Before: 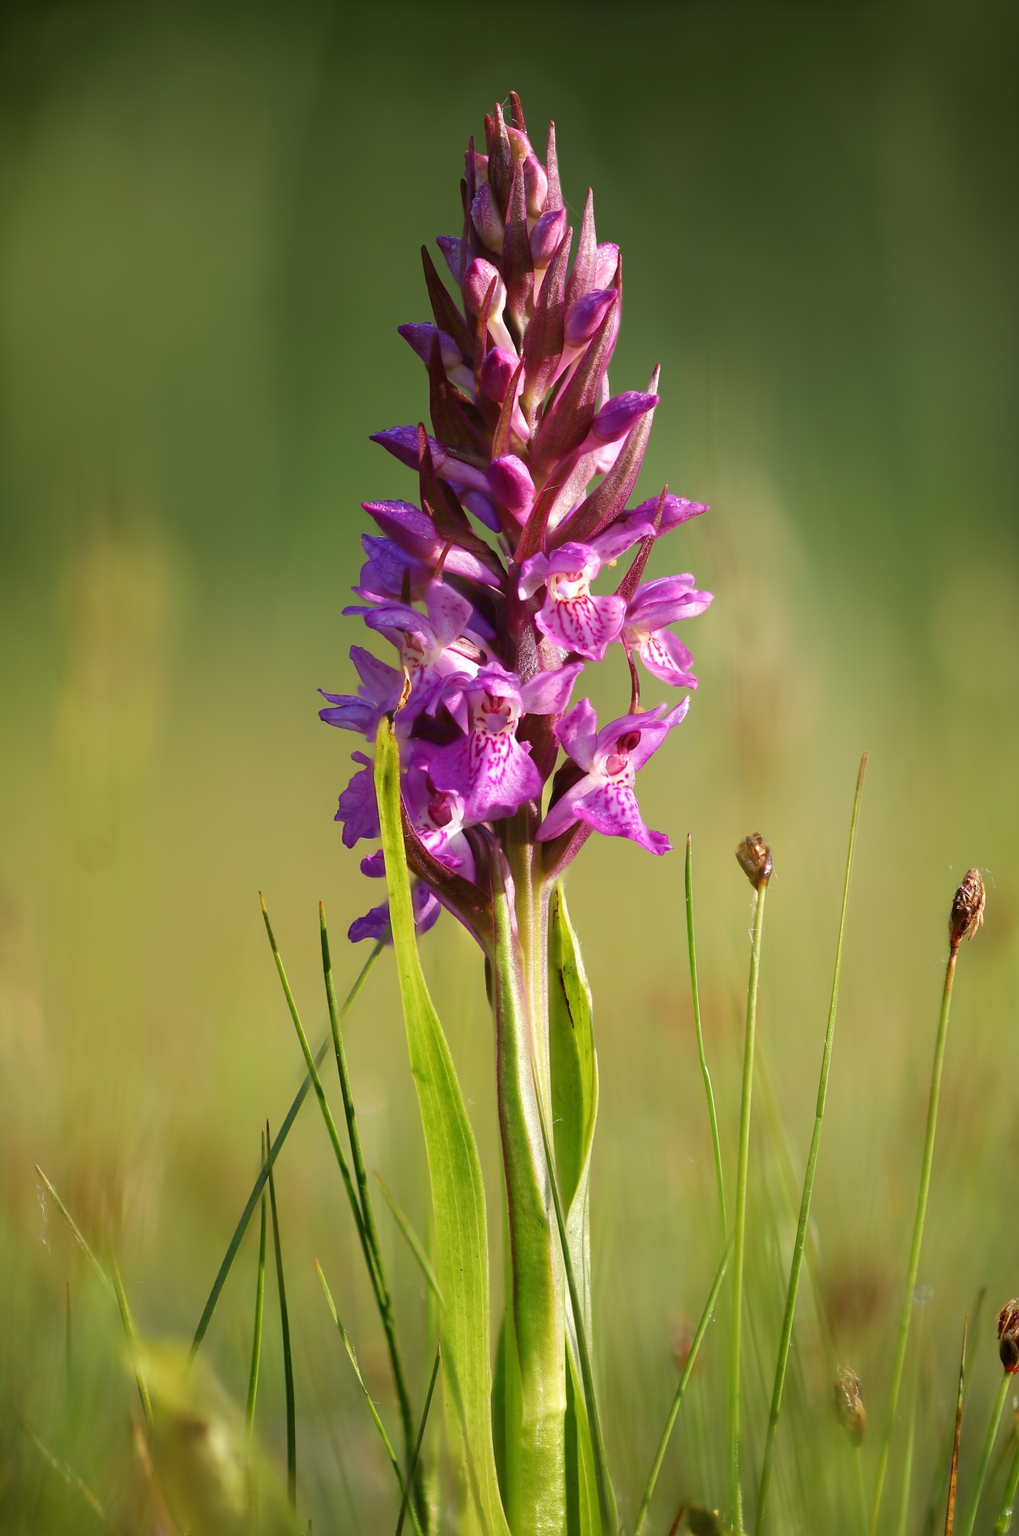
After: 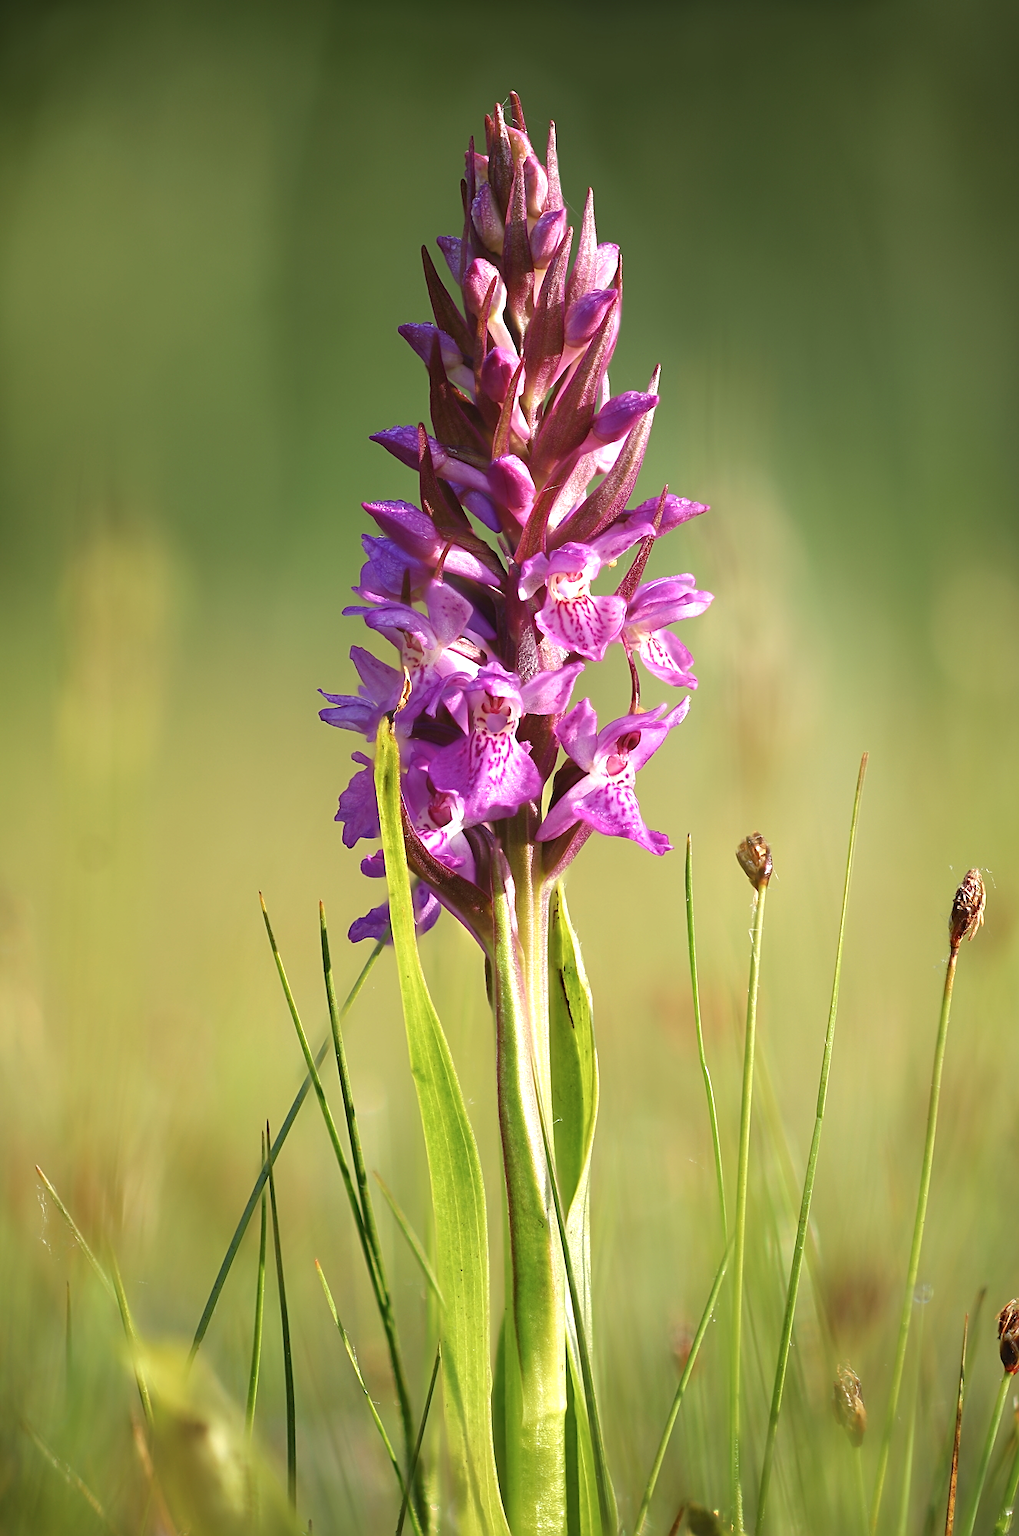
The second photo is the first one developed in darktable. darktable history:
exposure: black level correction 0, exposure 0.588 EV, compensate highlight preservation false
levels: mode automatic
sharpen: on, module defaults
contrast brightness saturation: contrast -0.068, brightness -0.033, saturation -0.115
